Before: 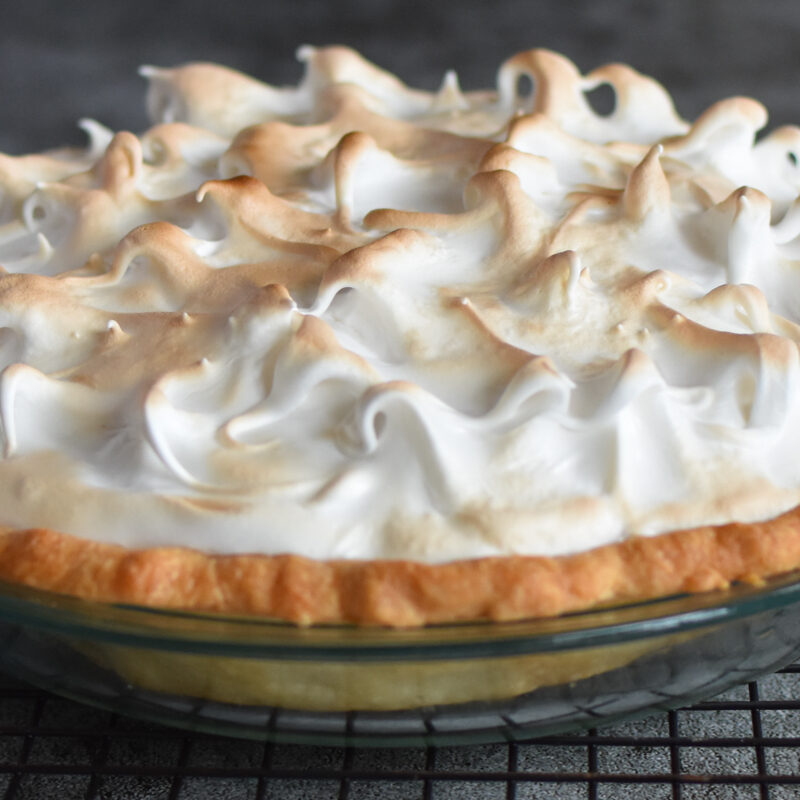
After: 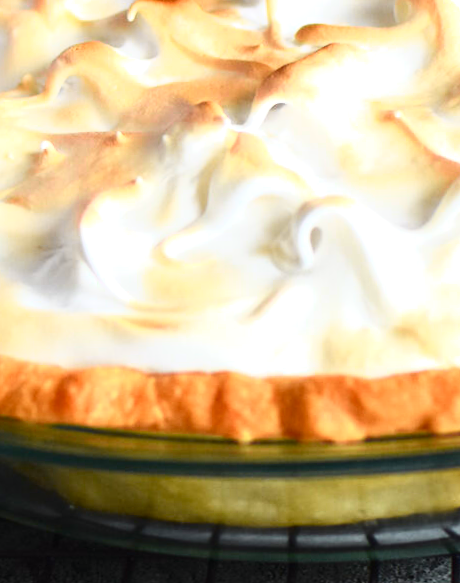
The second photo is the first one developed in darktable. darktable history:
crop: left 8.966%, top 23.852%, right 34.699%, bottom 4.703%
exposure: black level correction 0, exposure 0.7 EV, compensate exposure bias true, compensate highlight preservation false
rotate and perspective: rotation -1.24°, automatic cropping off
tone curve: curves: ch0 [(0, 0) (0.187, 0.12) (0.384, 0.363) (0.618, 0.698) (0.754, 0.857) (0.875, 0.956) (1, 0.987)]; ch1 [(0, 0) (0.402, 0.36) (0.476, 0.466) (0.501, 0.501) (0.518, 0.514) (0.564, 0.608) (0.614, 0.664) (0.692, 0.744) (1, 1)]; ch2 [(0, 0) (0.435, 0.412) (0.483, 0.481) (0.503, 0.503) (0.522, 0.535) (0.563, 0.601) (0.627, 0.699) (0.699, 0.753) (0.997, 0.858)], color space Lab, independent channels
